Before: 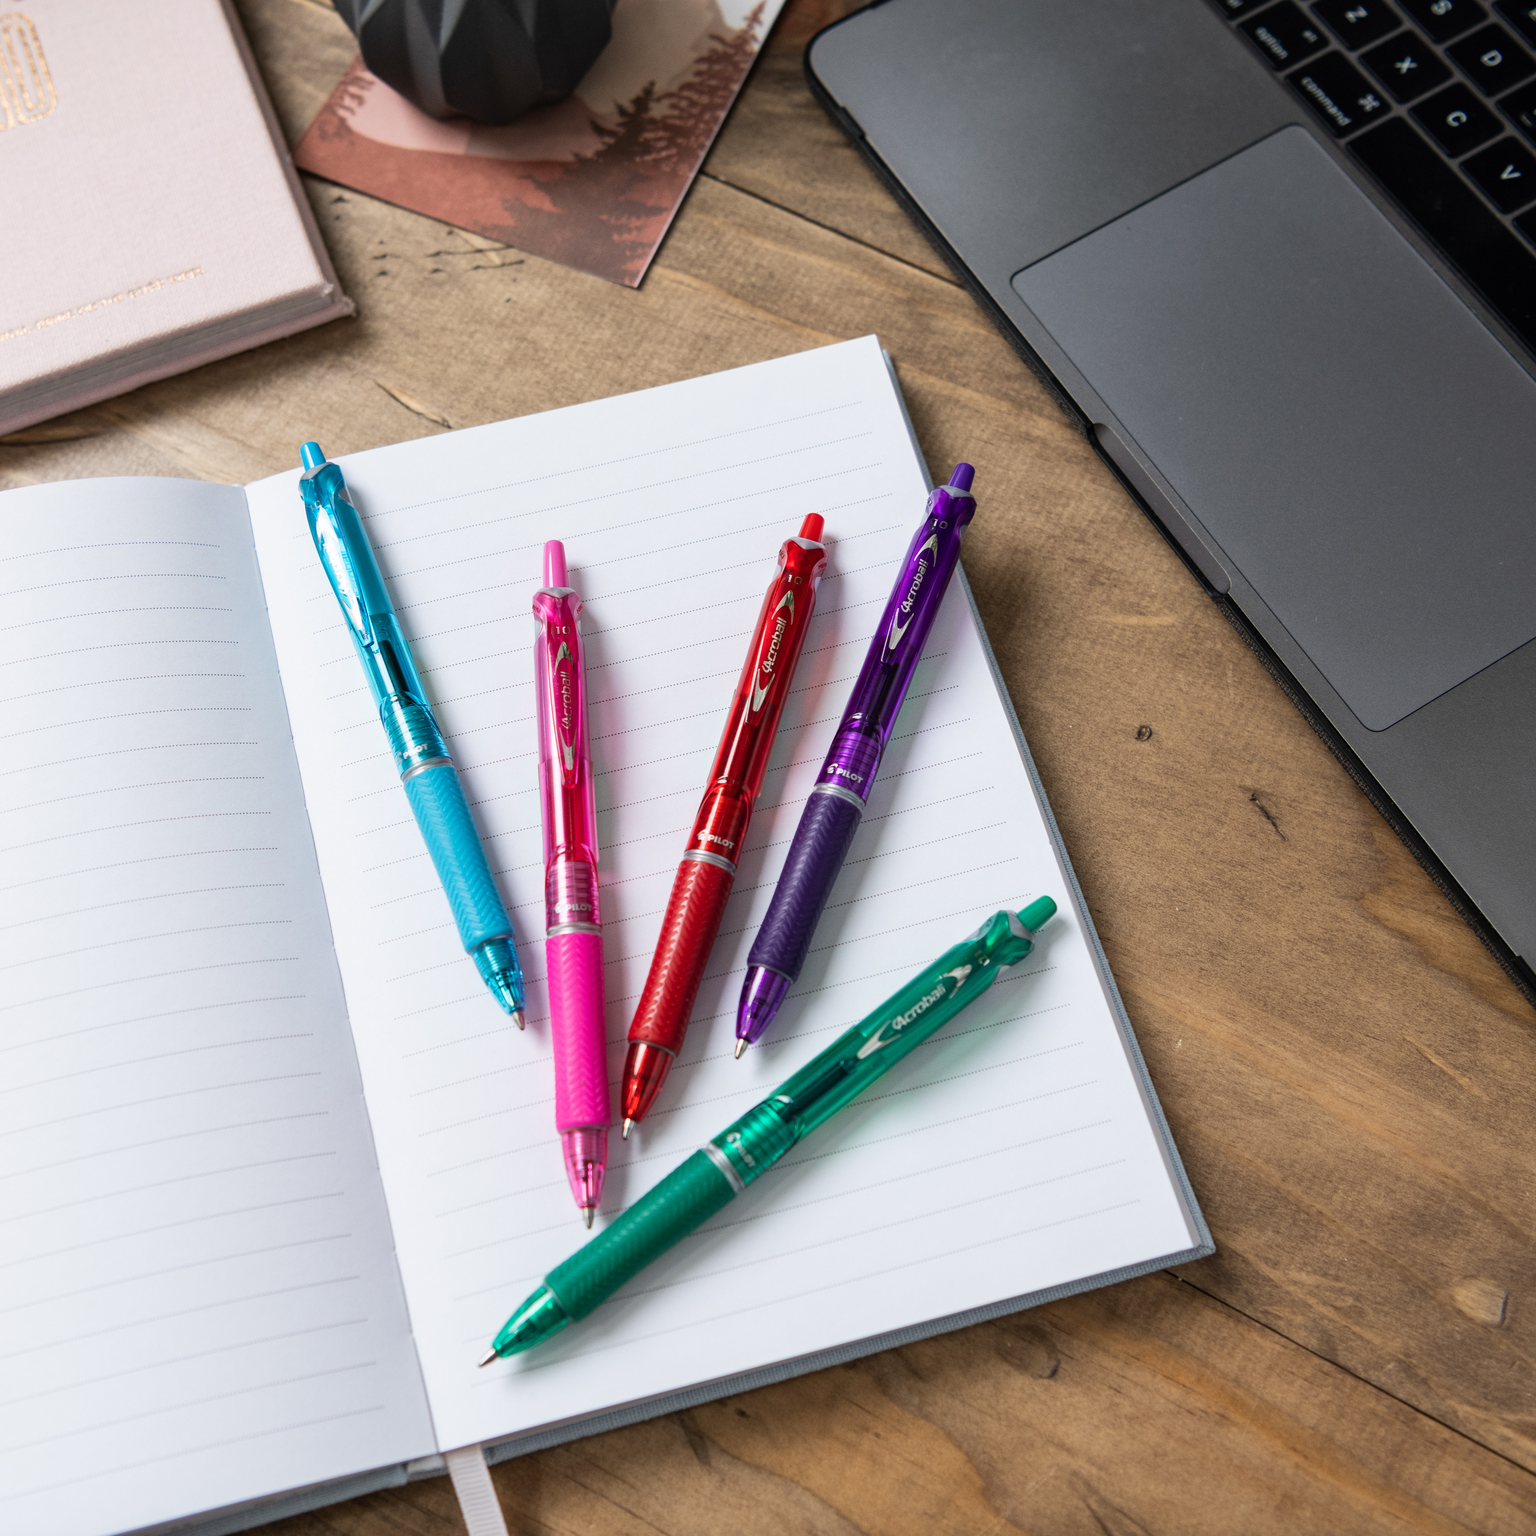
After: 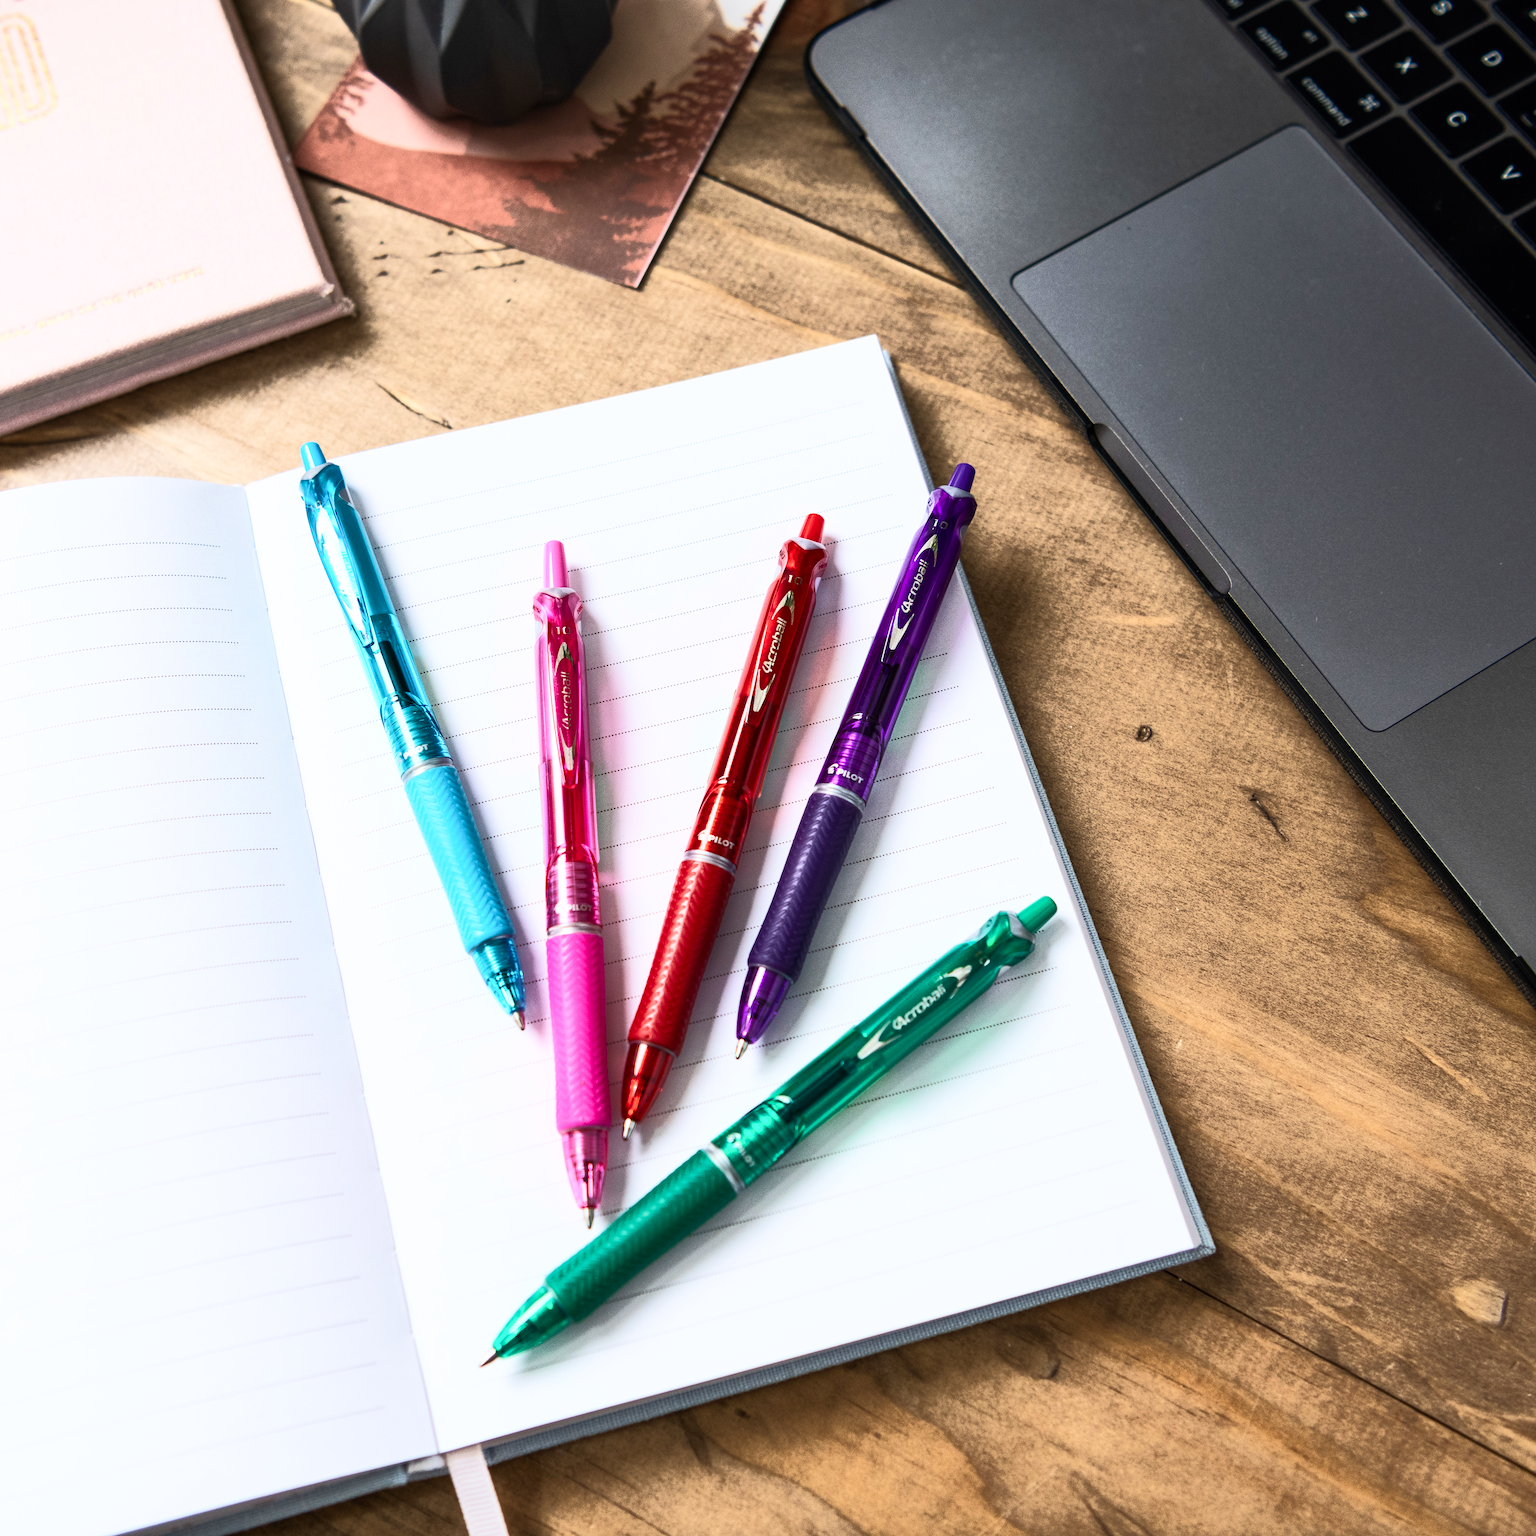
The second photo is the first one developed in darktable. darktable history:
tone curve: curves: ch0 [(0, 0) (0.003, 0.003) (0.011, 0.008) (0.025, 0.018) (0.044, 0.04) (0.069, 0.062) (0.1, 0.09) (0.136, 0.121) (0.177, 0.158) (0.224, 0.197) (0.277, 0.255) (0.335, 0.314) (0.399, 0.391) (0.468, 0.496) (0.543, 0.683) (0.623, 0.801) (0.709, 0.883) (0.801, 0.94) (0.898, 0.984) (1, 1)], color space Lab, independent channels, preserve colors none
velvia: on, module defaults
color correction: highlights b* 0.02, saturation 1.1
